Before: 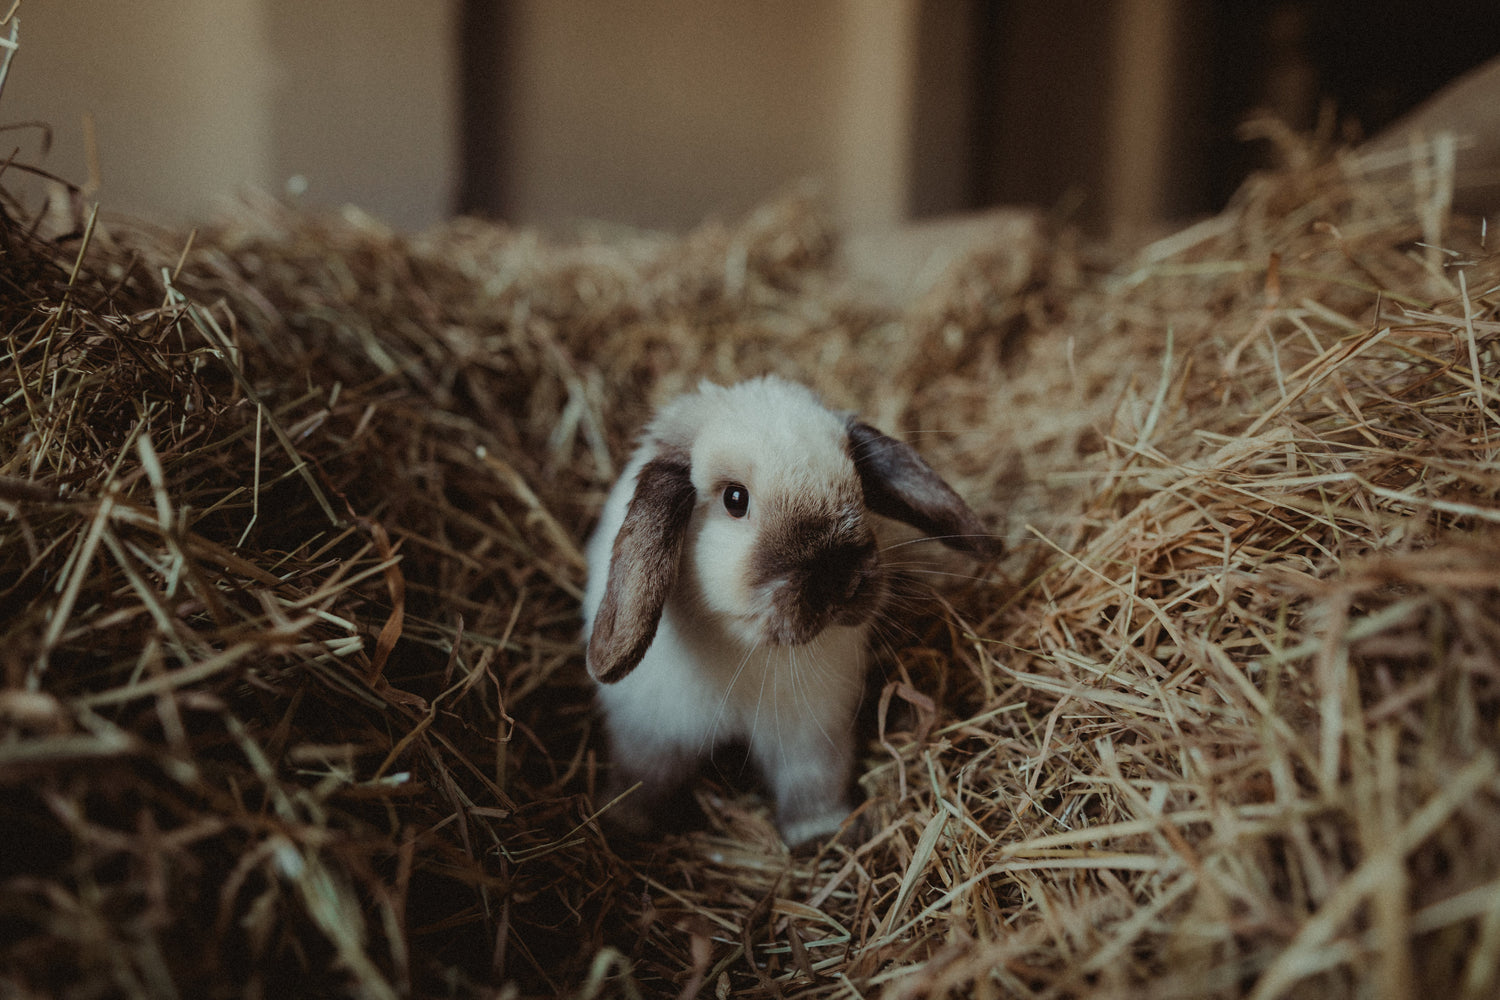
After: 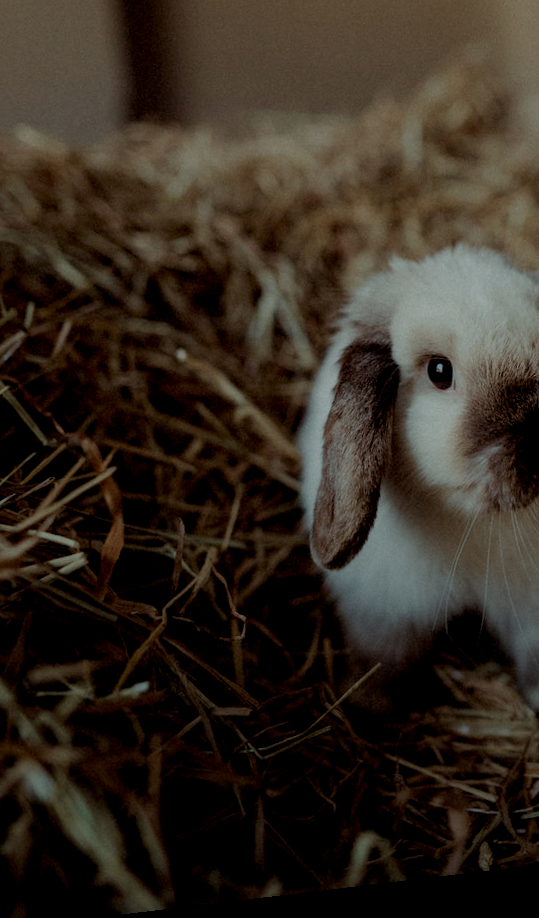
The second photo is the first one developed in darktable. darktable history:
crop and rotate: left 21.77%, top 18.528%, right 44.676%, bottom 2.997%
graduated density: rotation -180°, offset 24.95
exposure: black level correction 0.011, exposure -0.478 EV, compensate highlight preservation false
rotate and perspective: rotation -6.83°, automatic cropping off
